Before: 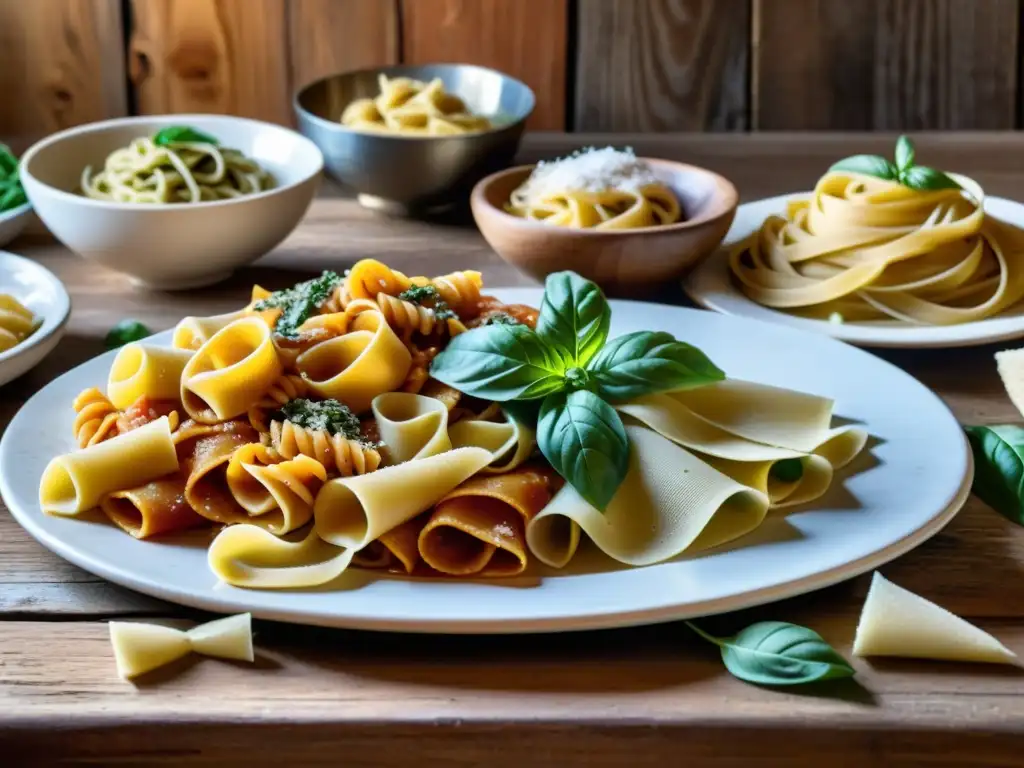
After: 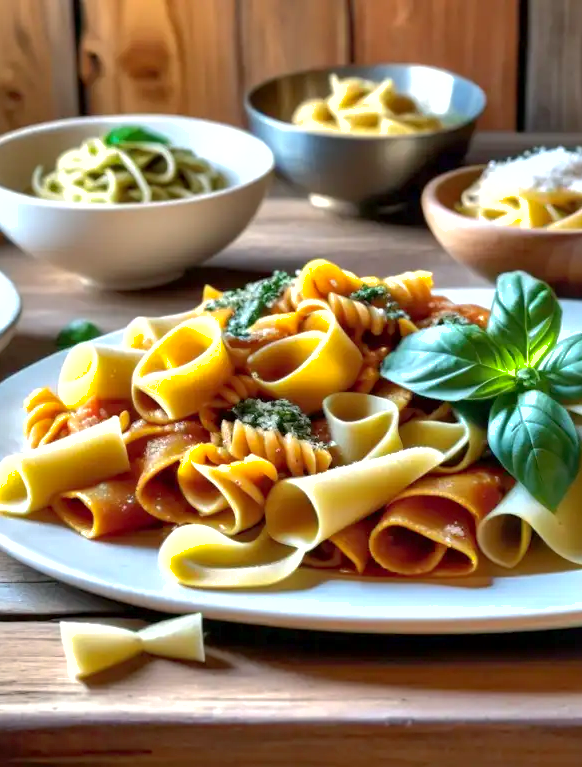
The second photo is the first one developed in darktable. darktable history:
crop: left 4.823%, right 38.273%
exposure: black level correction 0.001, exposure 0.499 EV, compensate exposure bias true, compensate highlight preservation false
shadows and highlights: highlights color adjustment 49.02%
